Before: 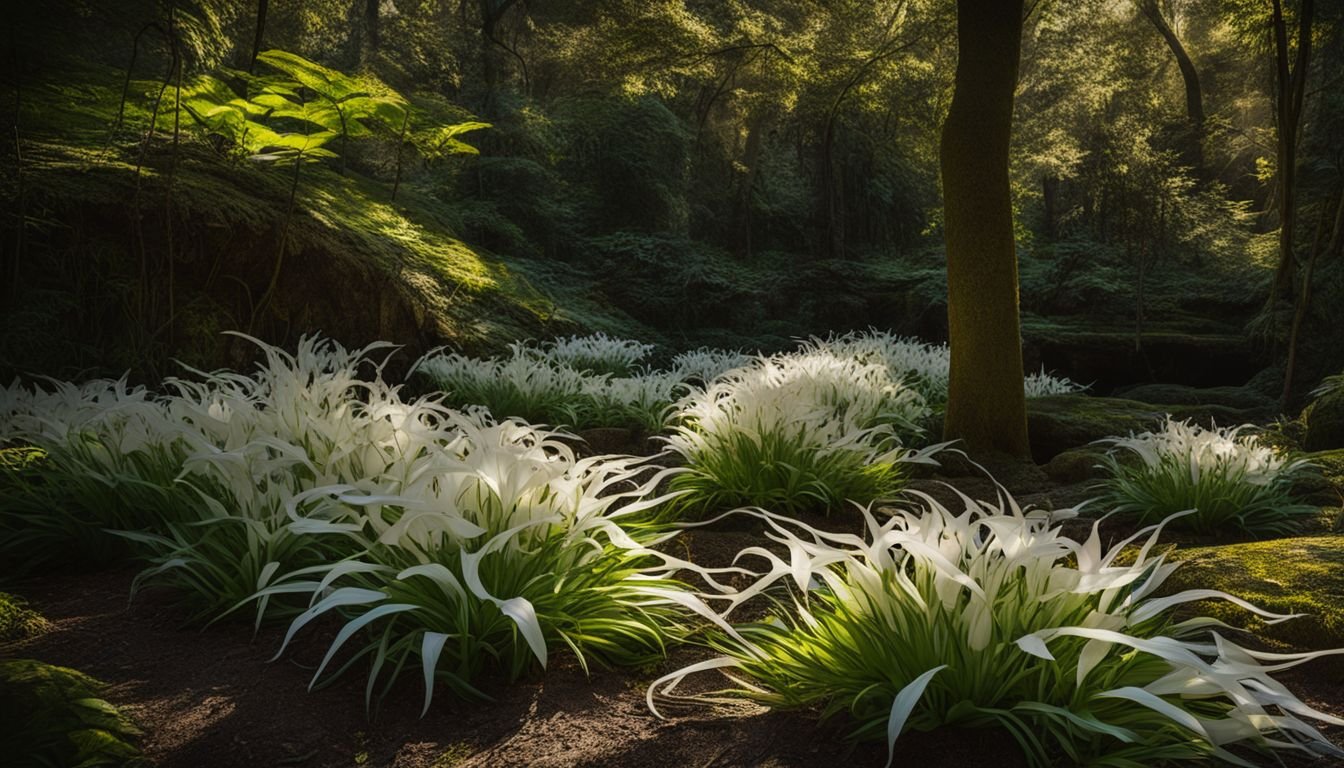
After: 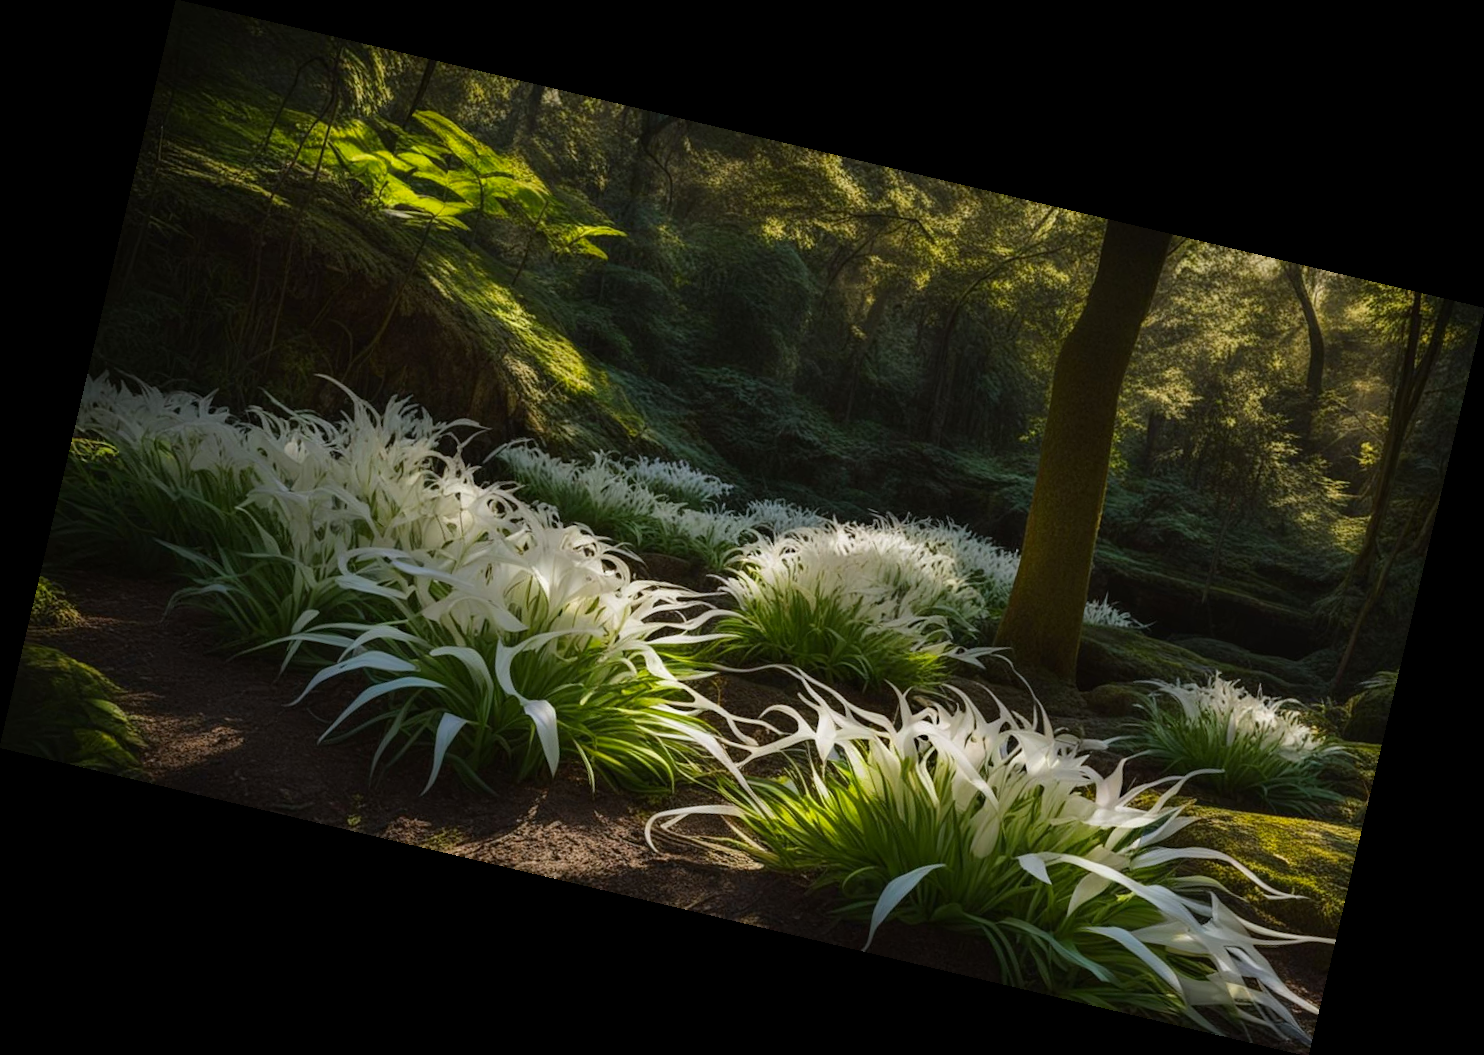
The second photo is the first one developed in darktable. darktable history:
rotate and perspective: rotation 13.27°, automatic cropping off
color correction: saturation 1.1
exposure: compensate highlight preservation false
white balance: red 0.983, blue 1.036
